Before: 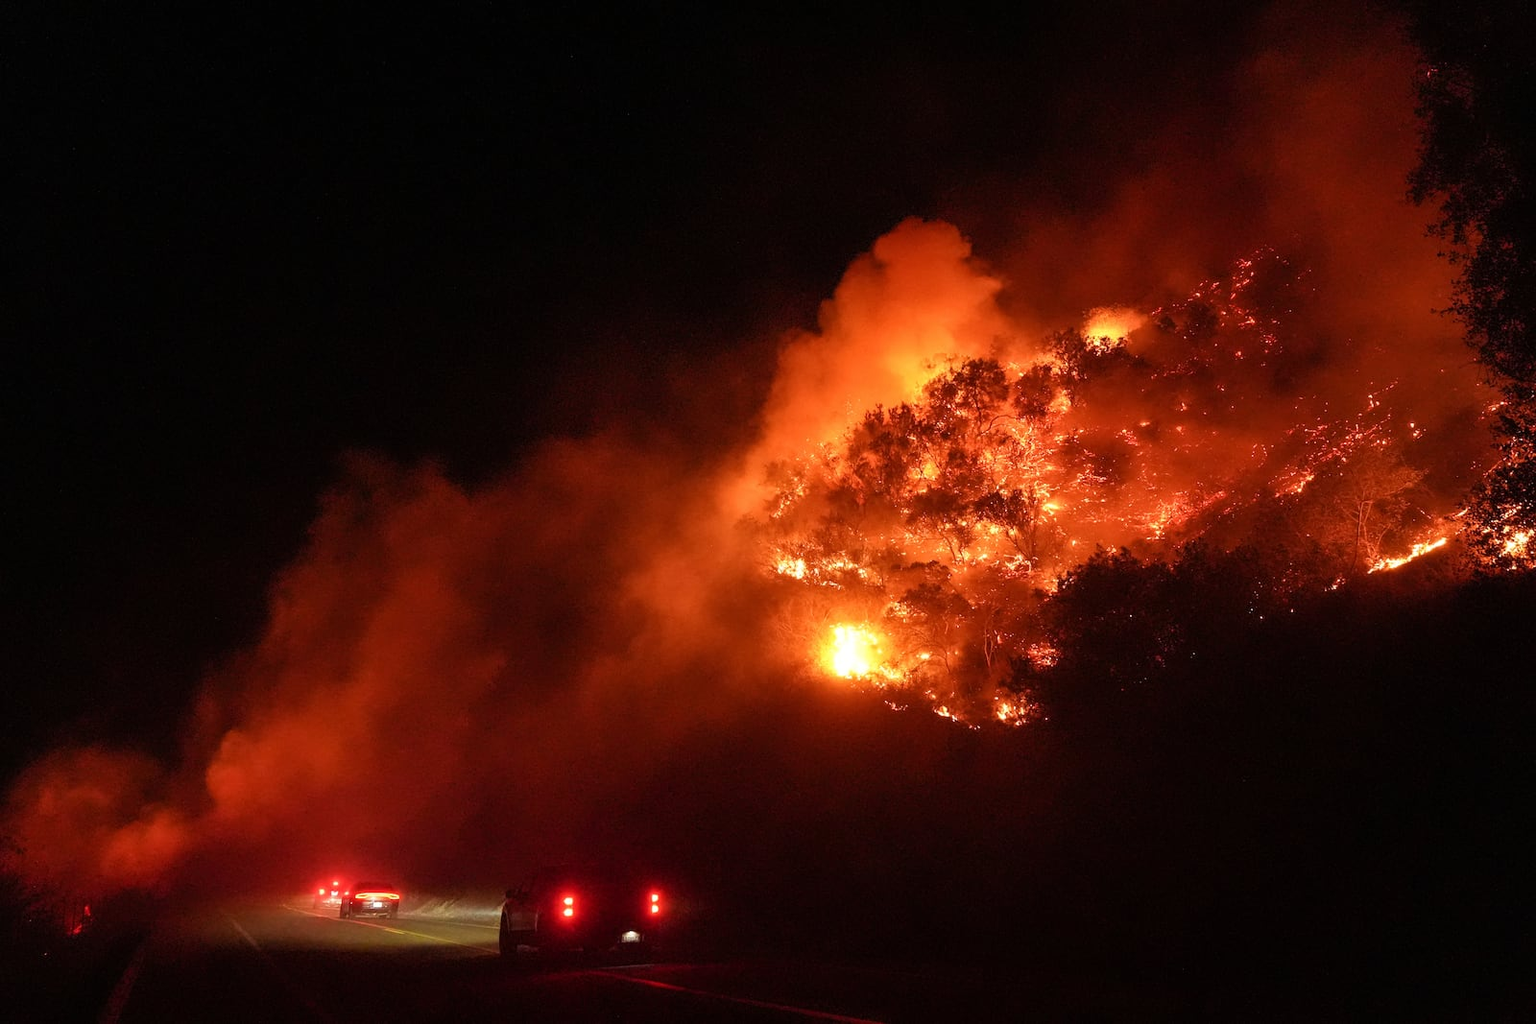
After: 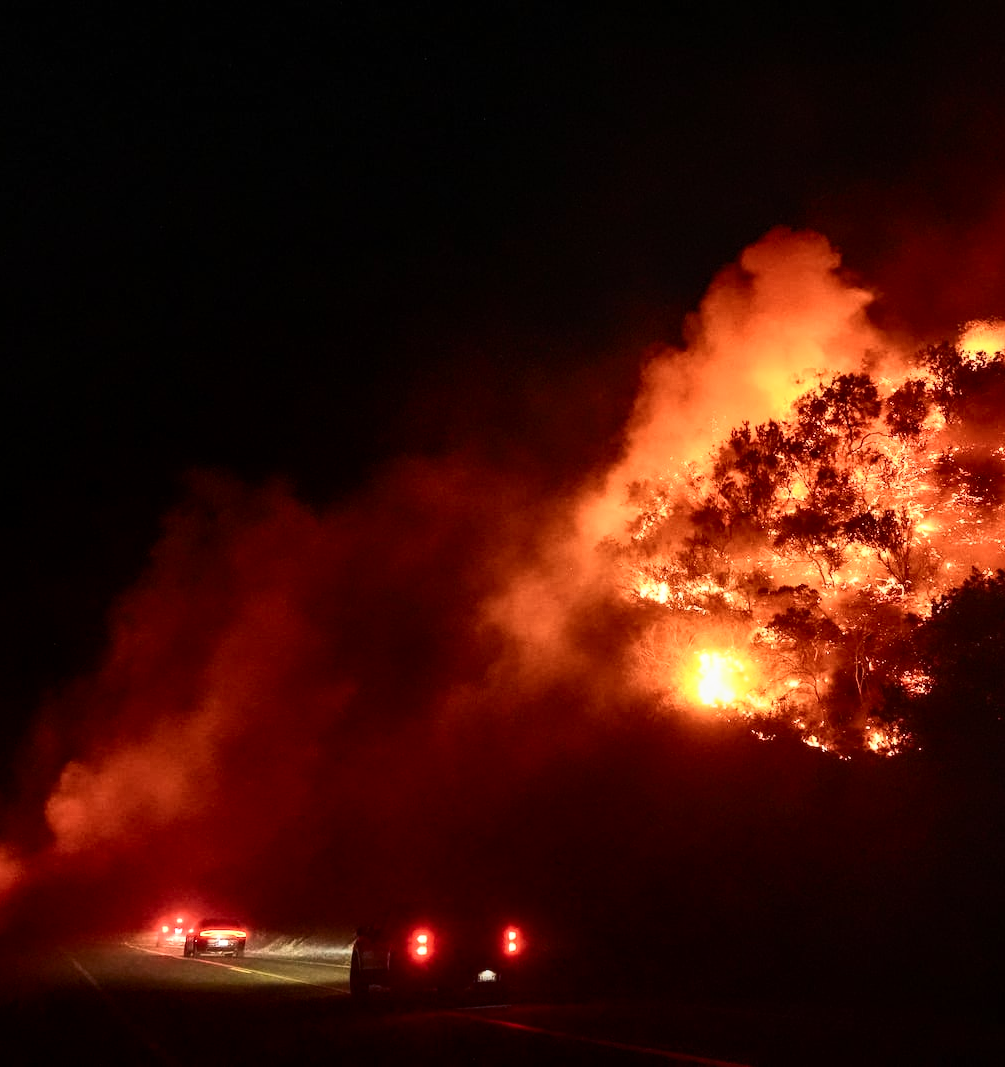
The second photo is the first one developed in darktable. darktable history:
crop: left 10.644%, right 26.528%
local contrast: on, module defaults
contrast brightness saturation: contrast 0.39, brightness 0.1
